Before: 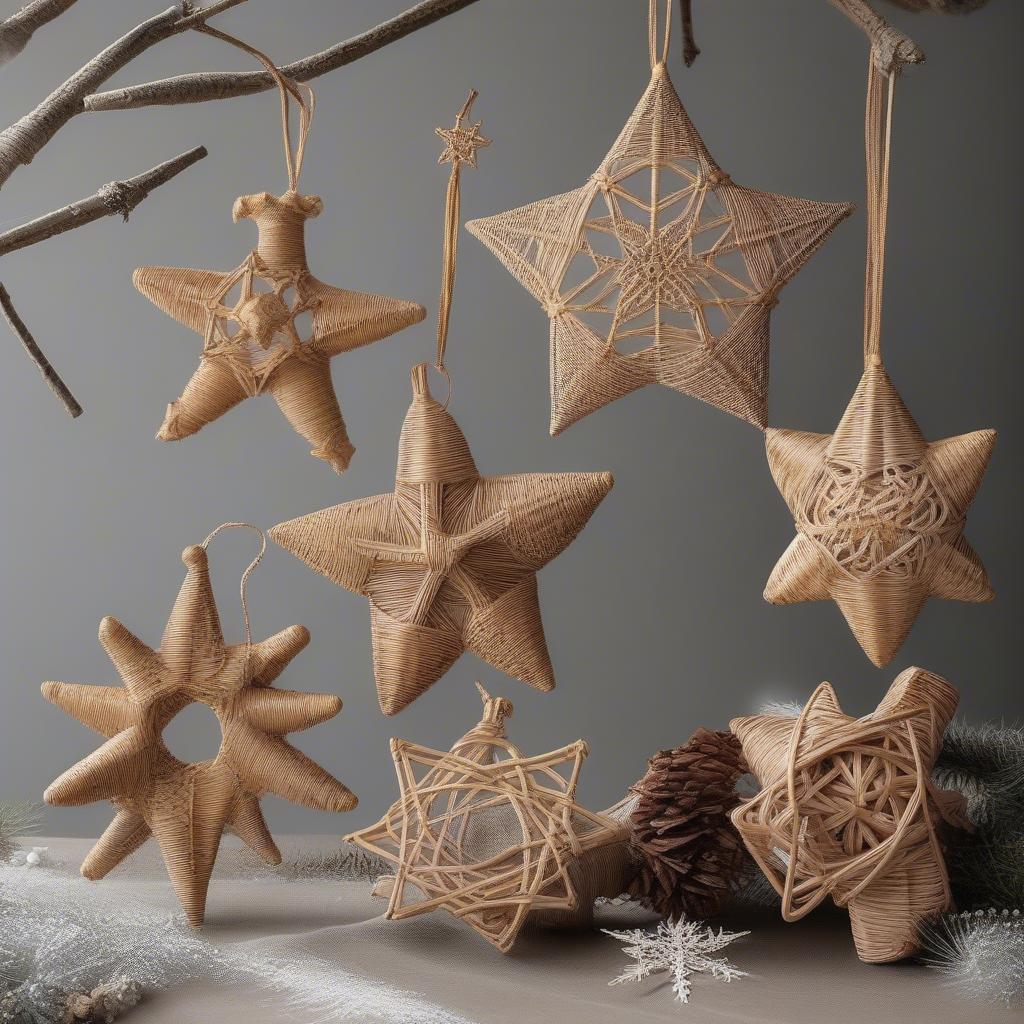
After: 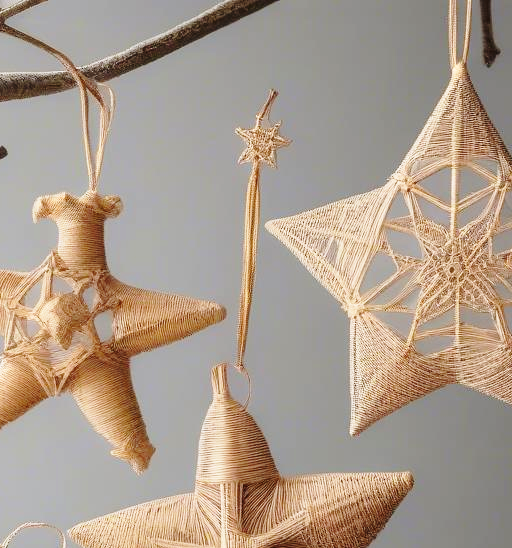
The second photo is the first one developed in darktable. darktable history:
crop: left 19.556%, right 30.401%, bottom 46.458%
base curve: curves: ch0 [(0, 0) (0.028, 0.03) (0.121, 0.232) (0.46, 0.748) (0.859, 0.968) (1, 1)], preserve colors none
